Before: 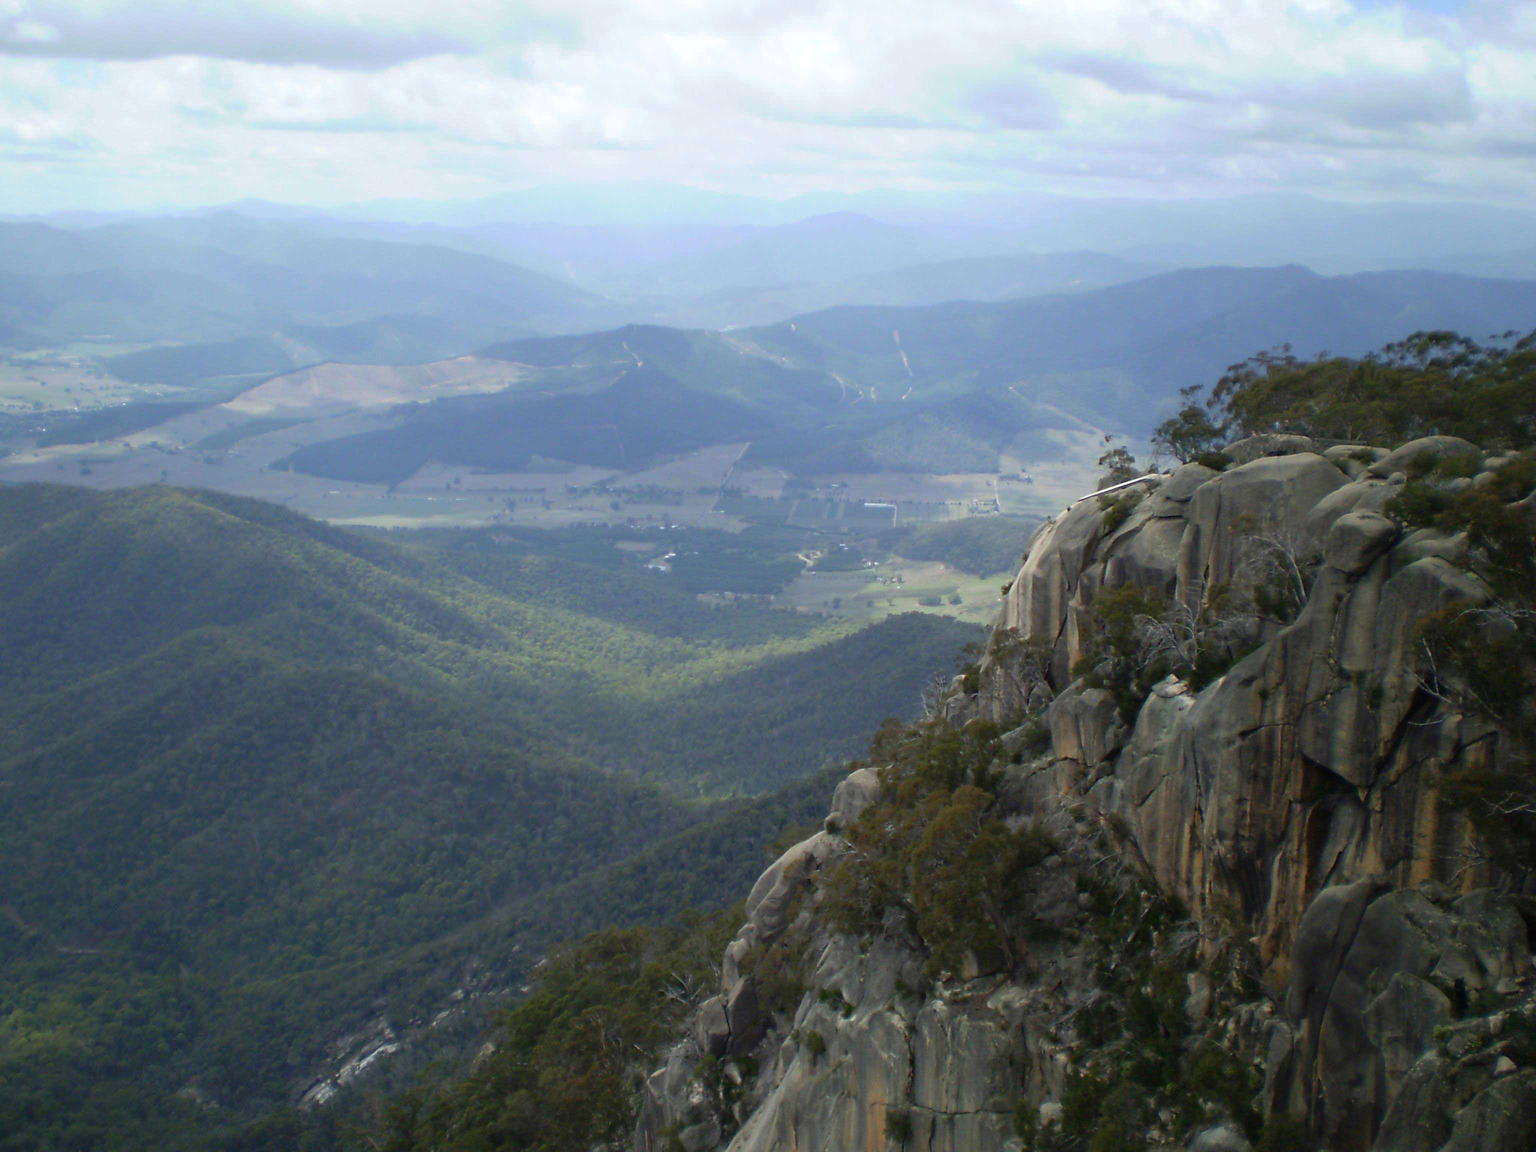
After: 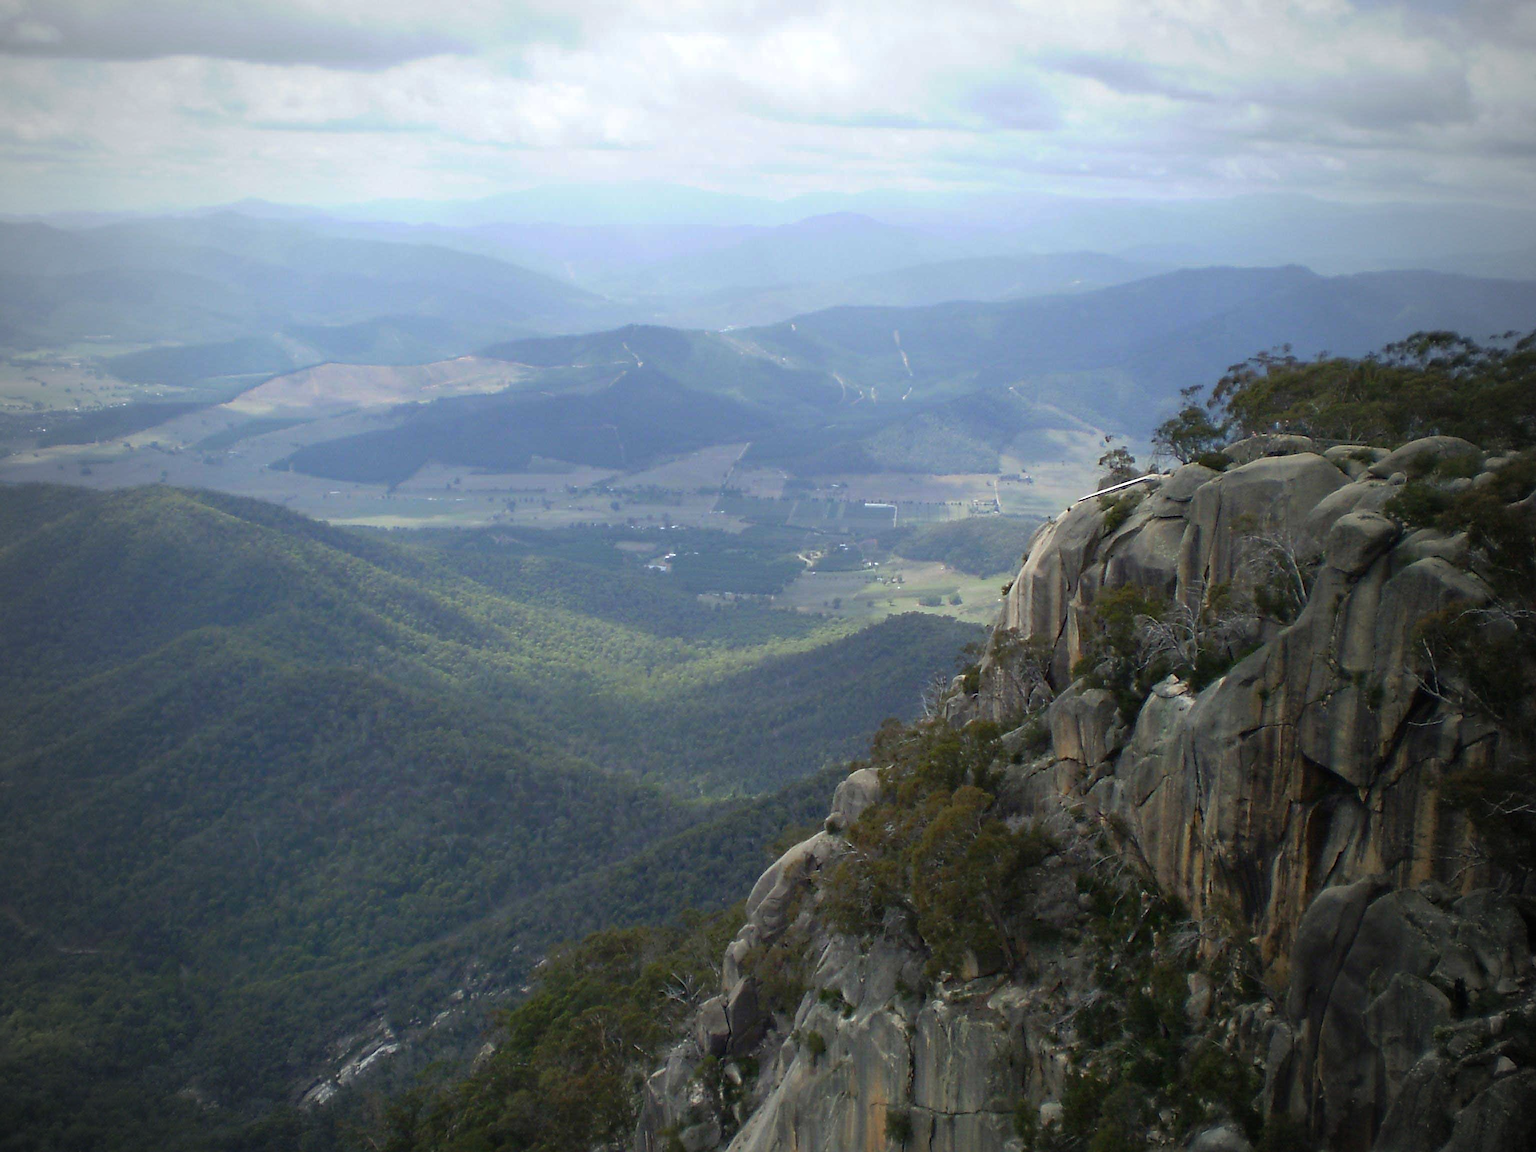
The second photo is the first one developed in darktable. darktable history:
sharpen: on, module defaults
vignetting: fall-off start 71.74%
